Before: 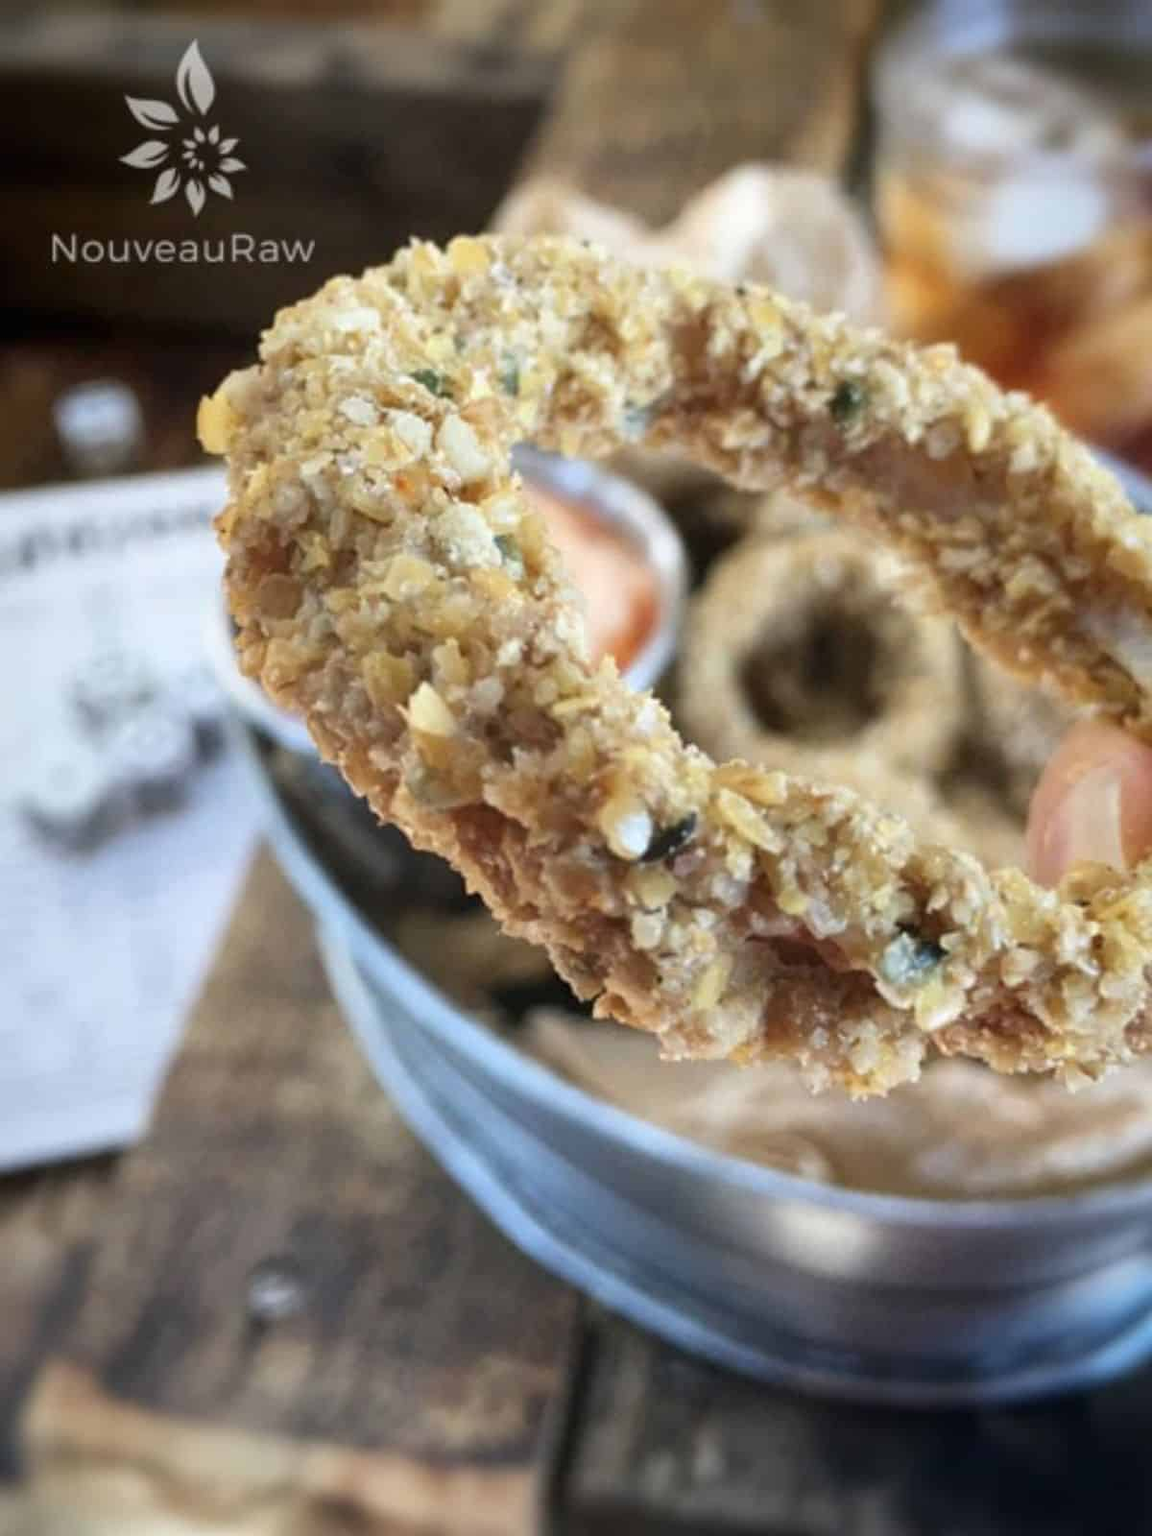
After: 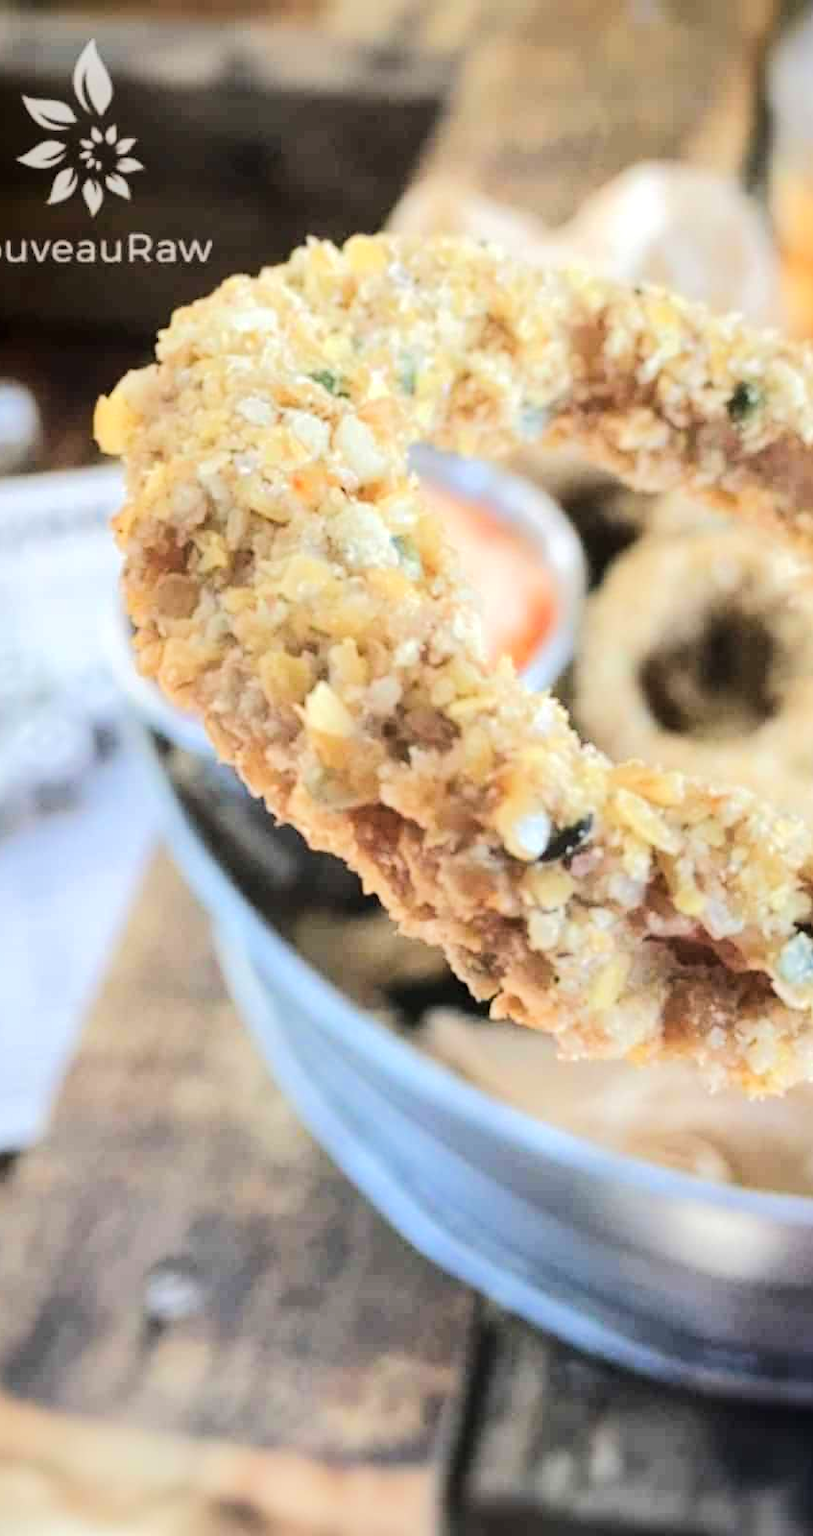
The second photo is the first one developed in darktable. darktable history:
tone equalizer: -7 EV 0.154 EV, -6 EV 0.635 EV, -5 EV 1.11 EV, -4 EV 1.34 EV, -3 EV 1.13 EV, -2 EV 0.6 EV, -1 EV 0.15 EV, edges refinement/feathering 500, mask exposure compensation -1.57 EV, preserve details no
crop and rotate: left 8.989%, right 20.378%
